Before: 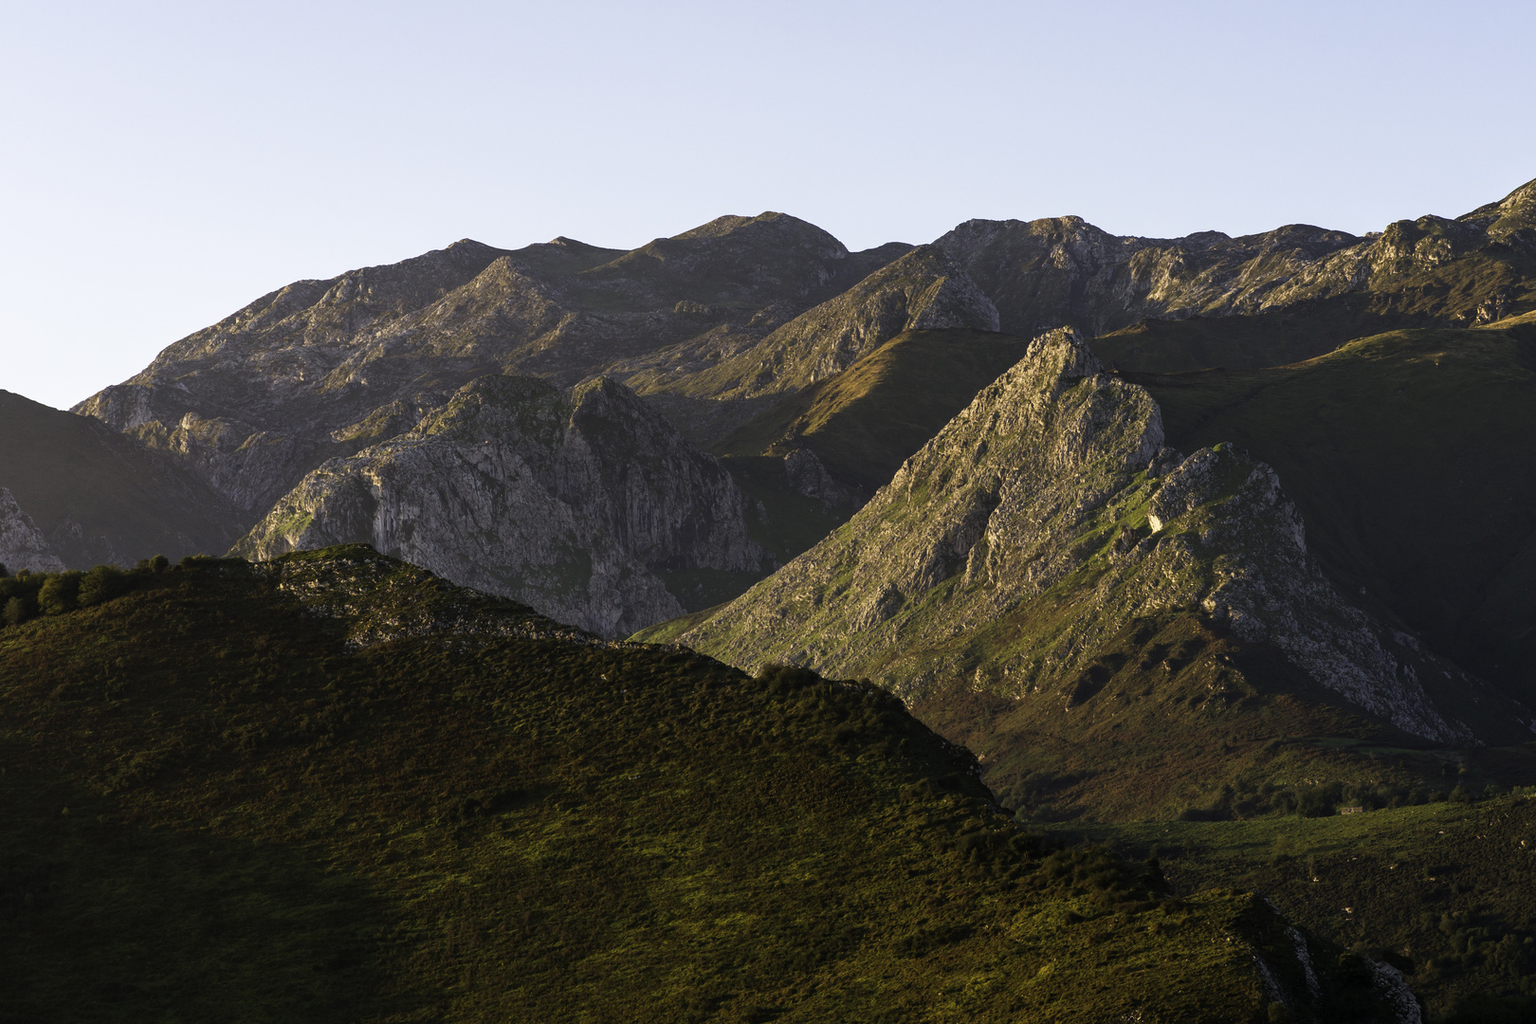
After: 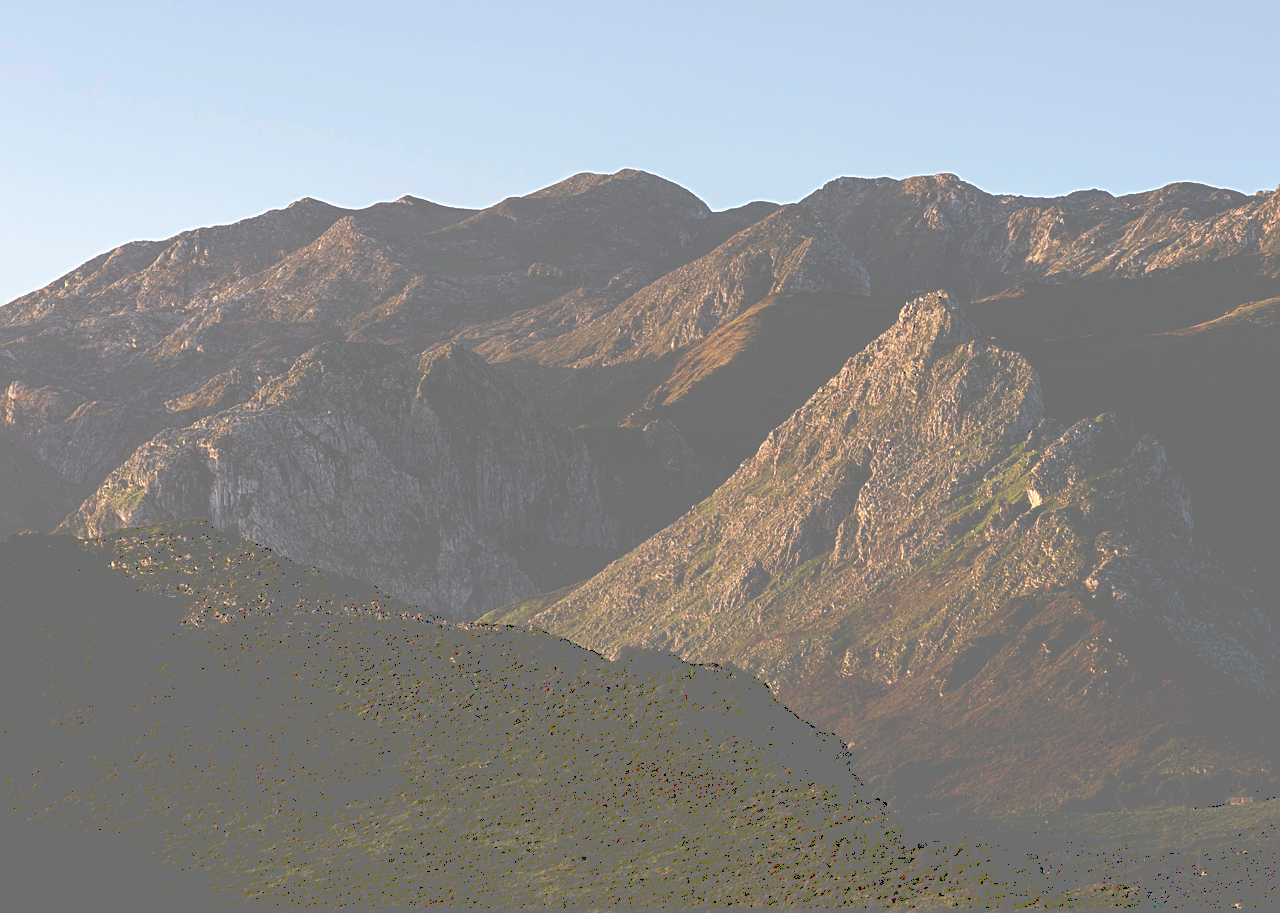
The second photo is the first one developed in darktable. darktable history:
crop: left 11.389%, top 5.01%, right 9.577%, bottom 10.442%
sharpen: on, module defaults
tone curve: curves: ch0 [(0, 0) (0.003, 0.464) (0.011, 0.464) (0.025, 0.464) (0.044, 0.464) (0.069, 0.464) (0.1, 0.463) (0.136, 0.463) (0.177, 0.464) (0.224, 0.469) (0.277, 0.482) (0.335, 0.501) (0.399, 0.53) (0.468, 0.567) (0.543, 0.61) (0.623, 0.663) (0.709, 0.718) (0.801, 0.779) (0.898, 0.842) (1, 1)], preserve colors none
